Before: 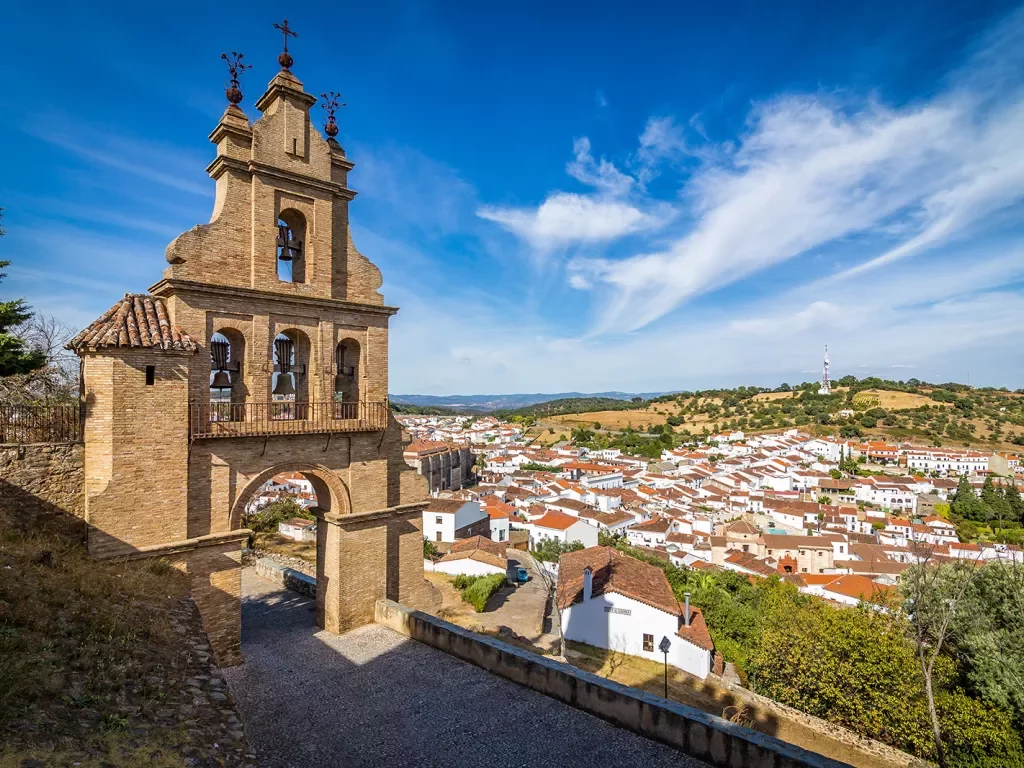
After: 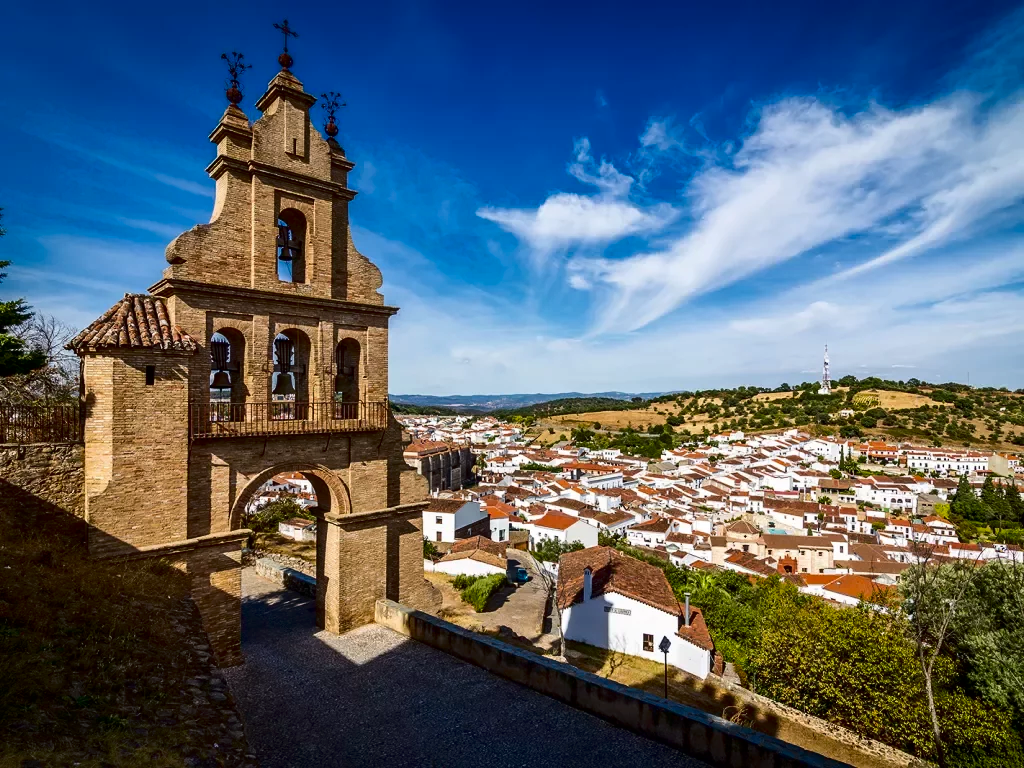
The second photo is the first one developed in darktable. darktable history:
contrast brightness saturation: contrast 0.19, brightness -0.239, saturation 0.111
